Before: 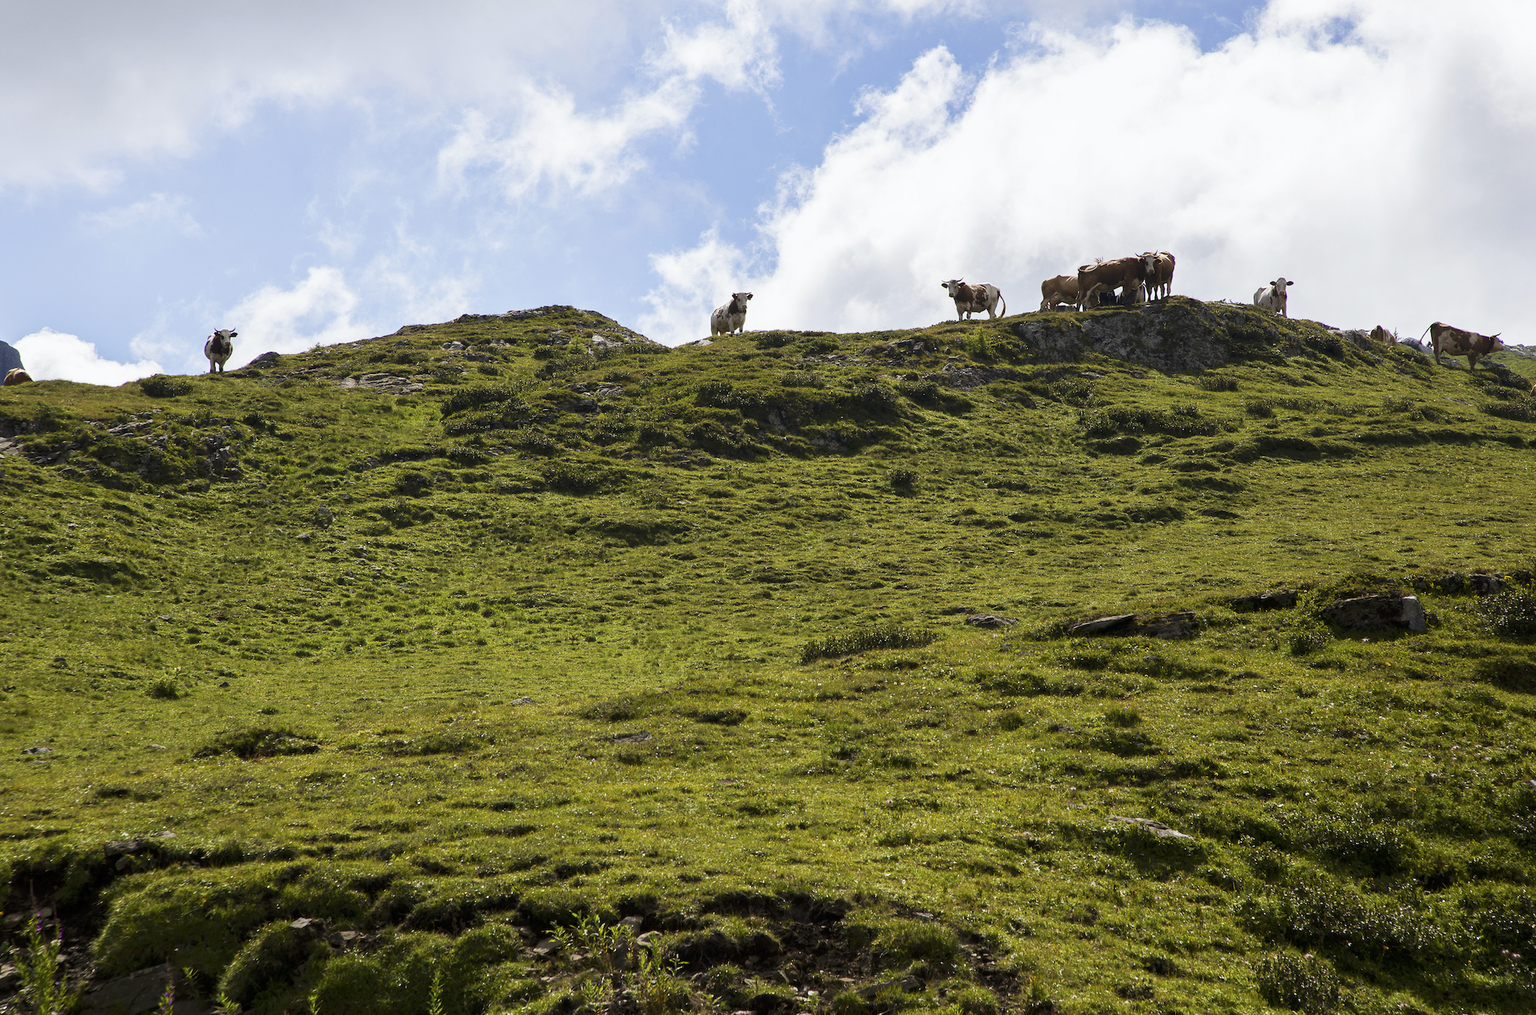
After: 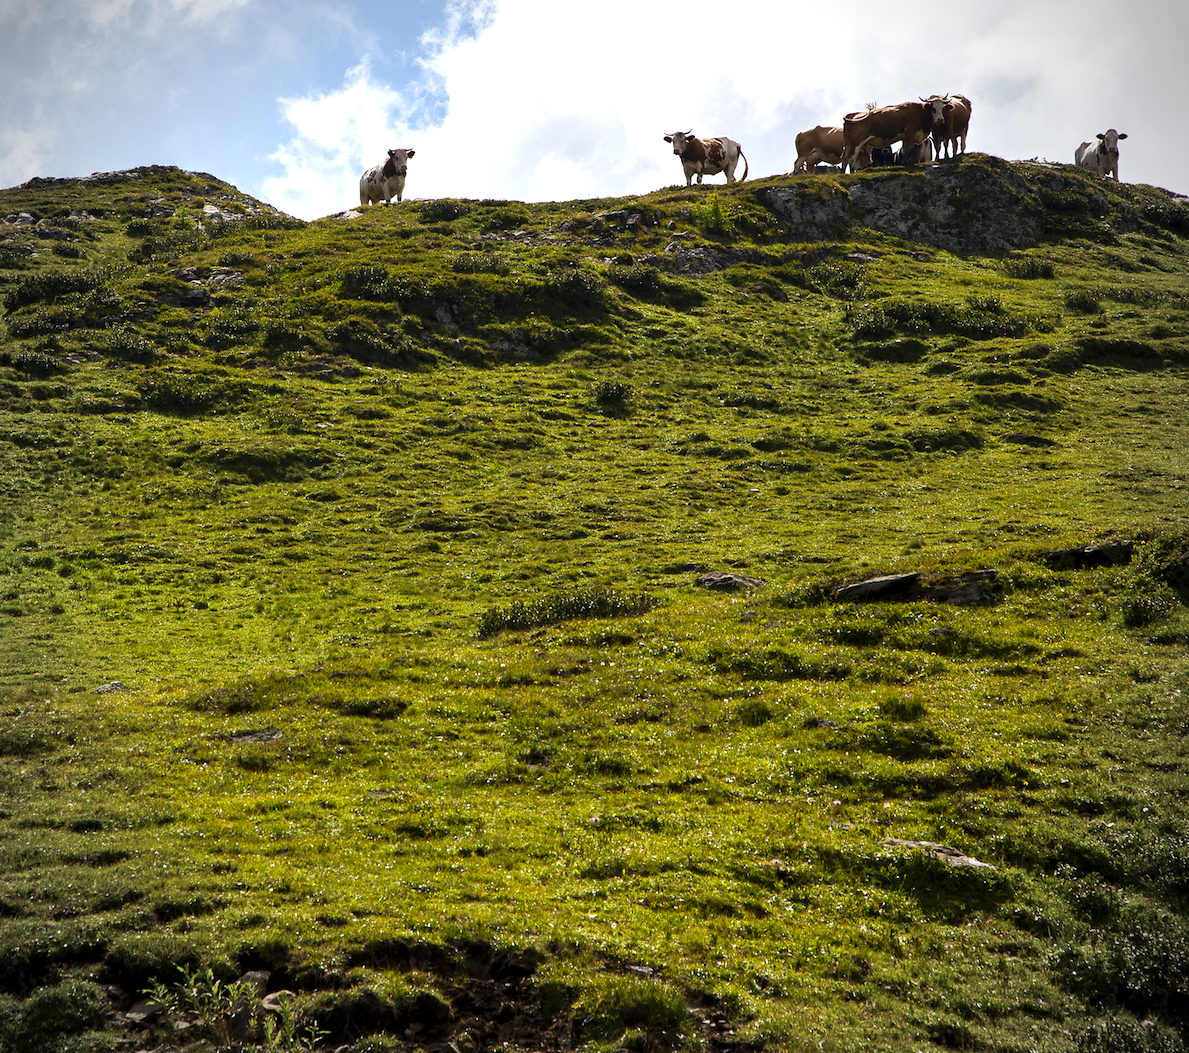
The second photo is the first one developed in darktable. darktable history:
color balance rgb: perceptual saturation grading › global saturation 1.101%, perceptual saturation grading › highlights -2.211%, perceptual saturation grading › mid-tones 4.269%, perceptual saturation grading › shadows 7.169%, perceptual brilliance grading › highlights 10.757%, perceptual brilliance grading › shadows -11.344%, global vibrance 14.855%
shadows and highlights: shadows 37.21, highlights -27.76, soften with gaussian
vignetting: brightness -0.575, unbound false
crop and rotate: left 28.532%, top 17.766%, right 12.702%, bottom 3.491%
